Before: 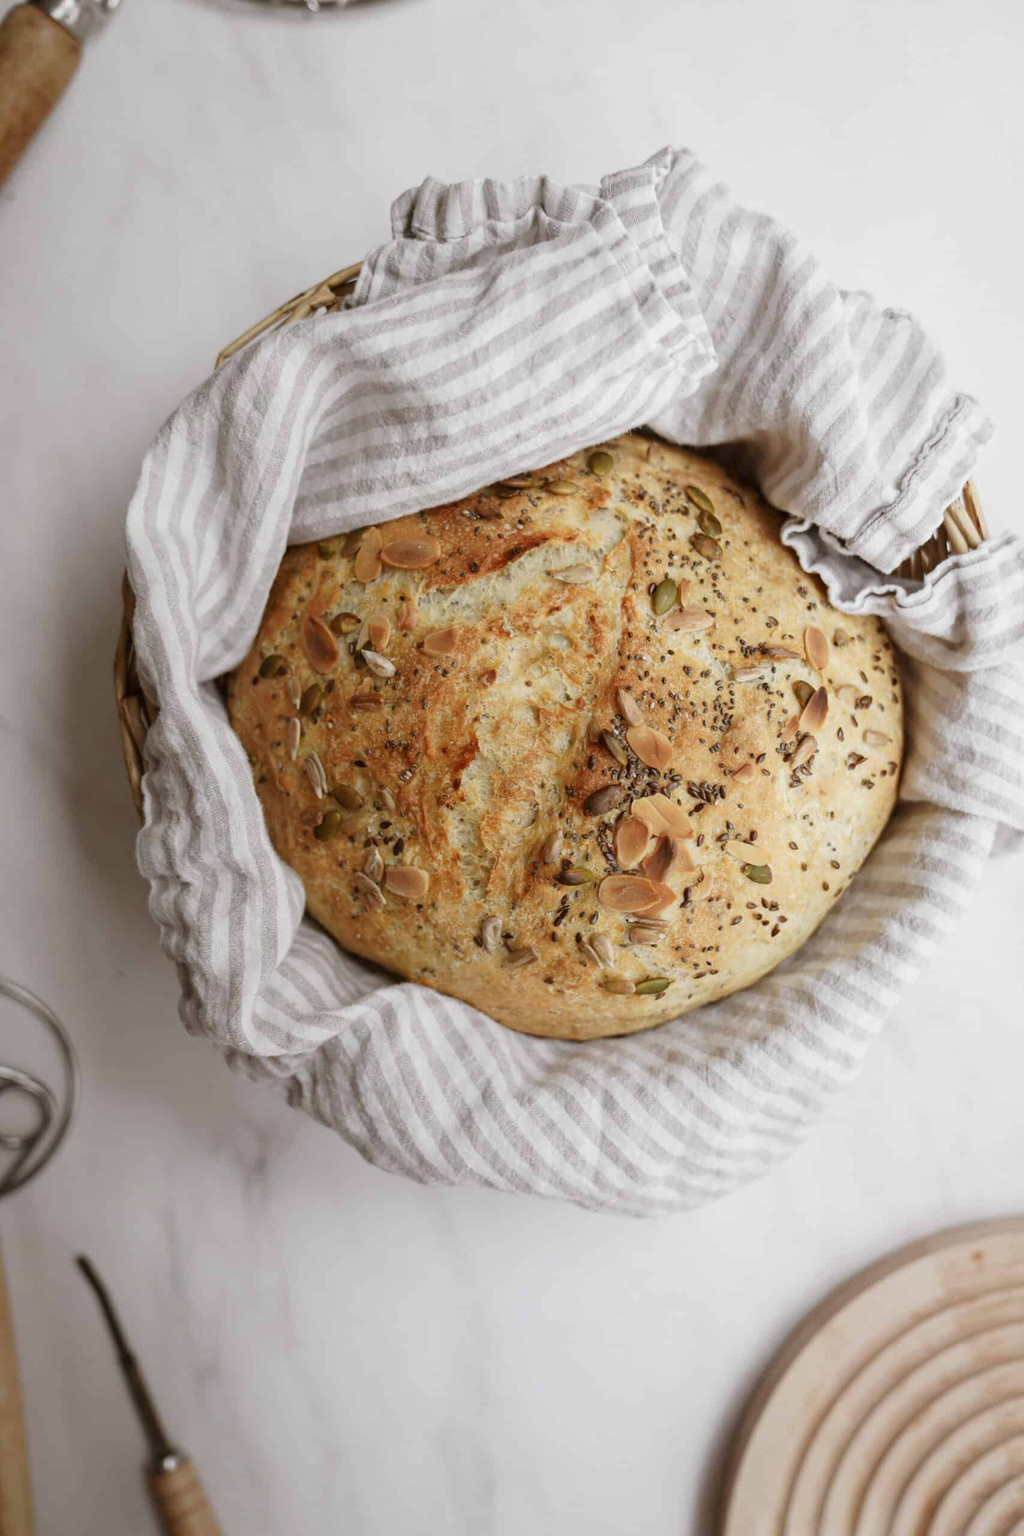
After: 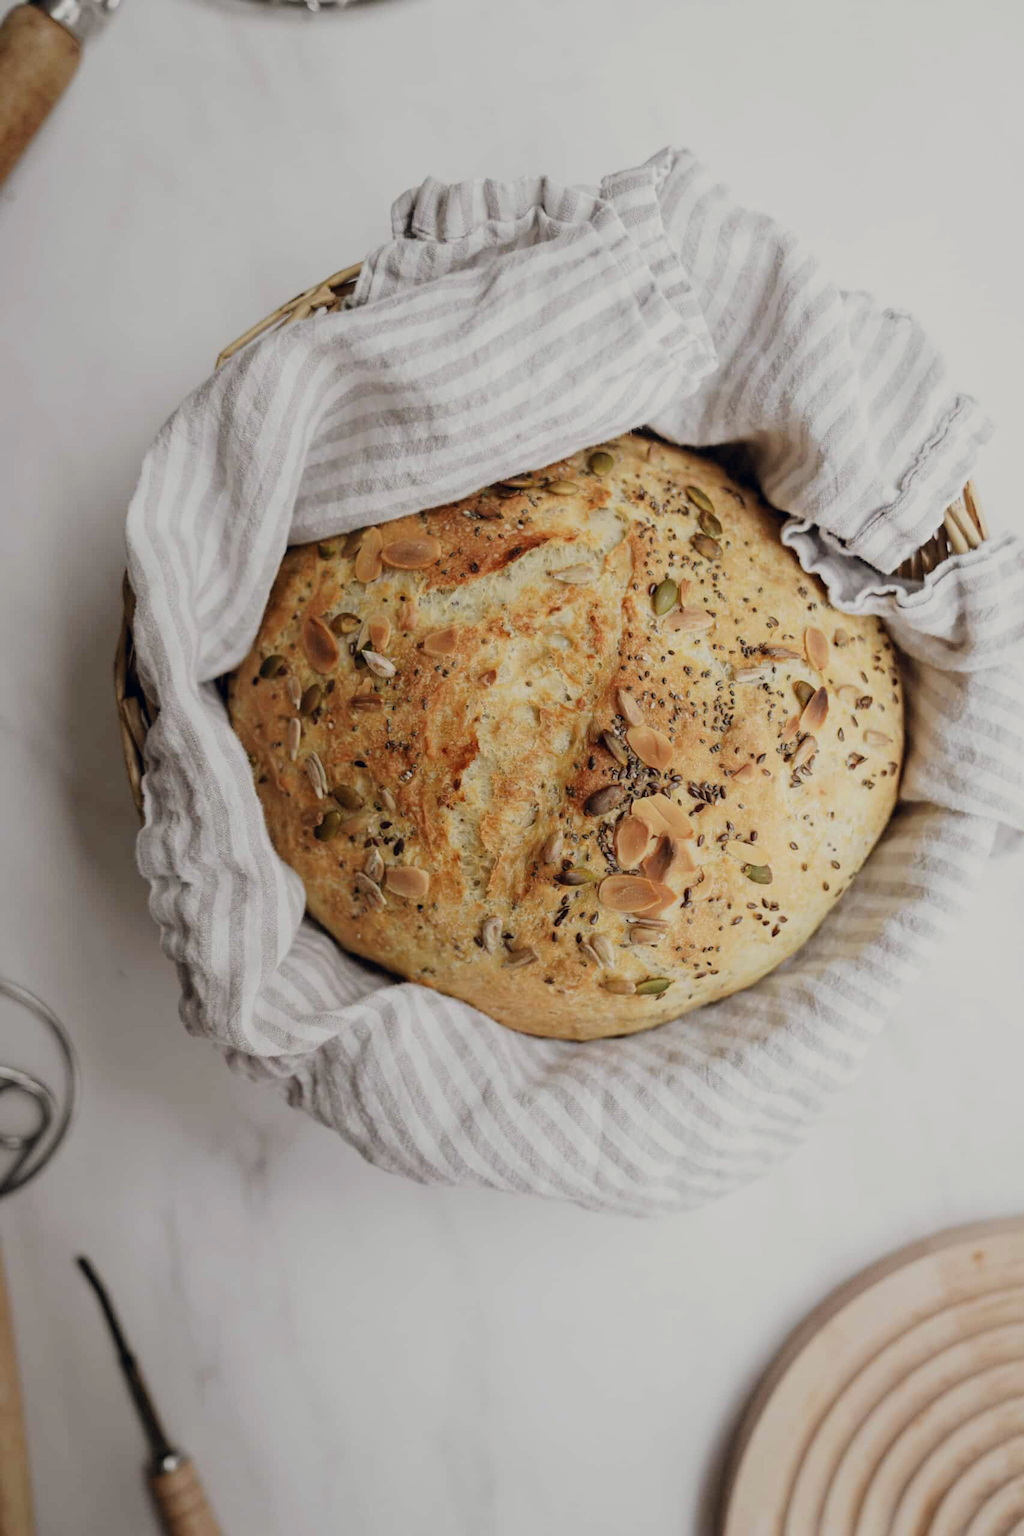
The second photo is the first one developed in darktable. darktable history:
filmic rgb: black relative exposure -7.65 EV, white relative exposure 4.56 EV, hardness 3.61, color science v6 (2022), iterations of high-quality reconstruction 0
color correction: highlights a* 0.211, highlights b* 2.73, shadows a* -1.39, shadows b* -4.68
